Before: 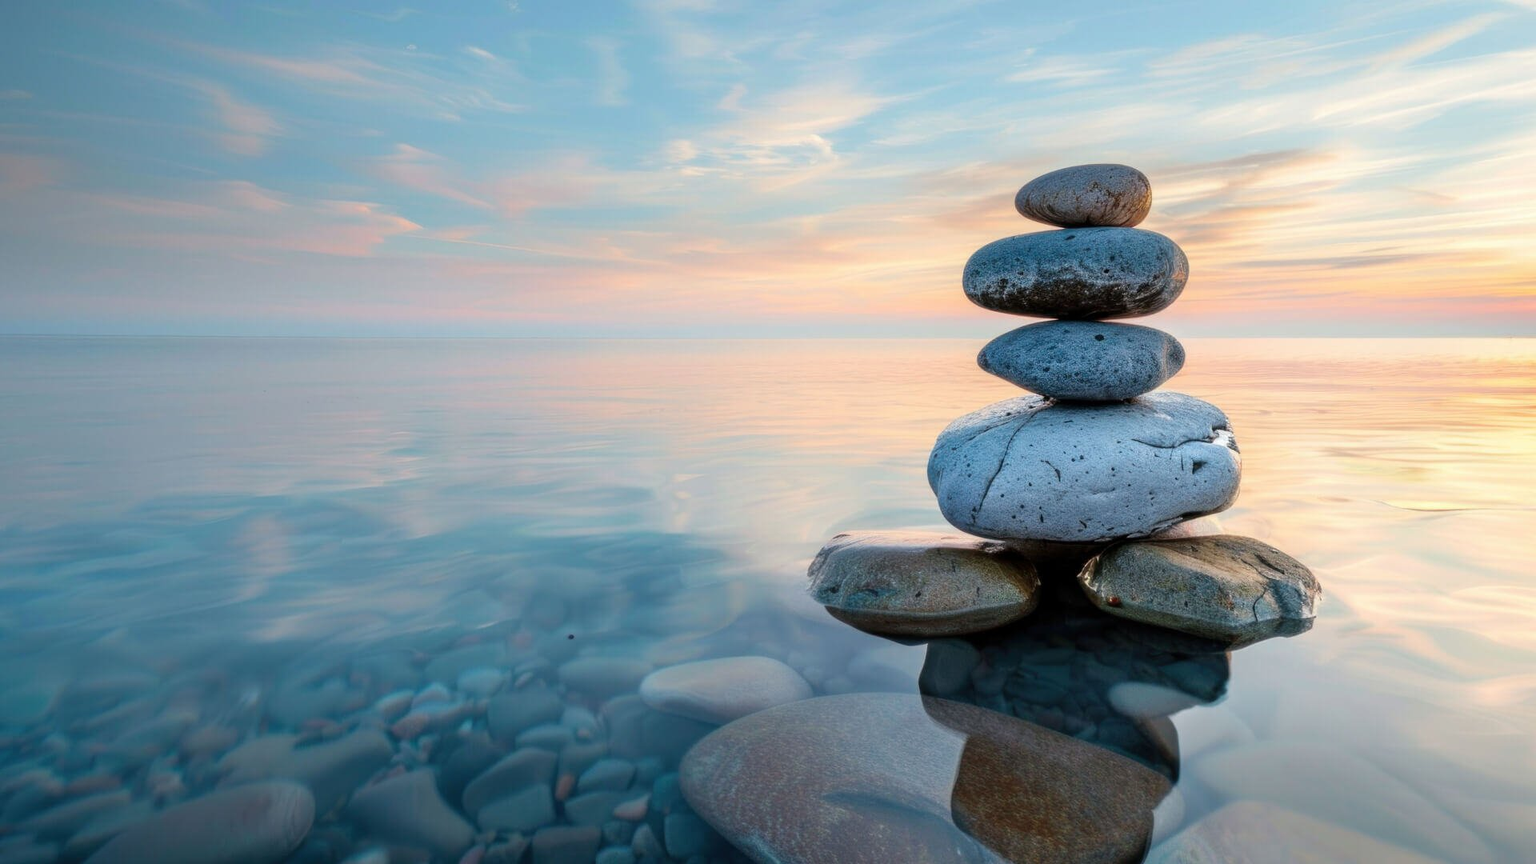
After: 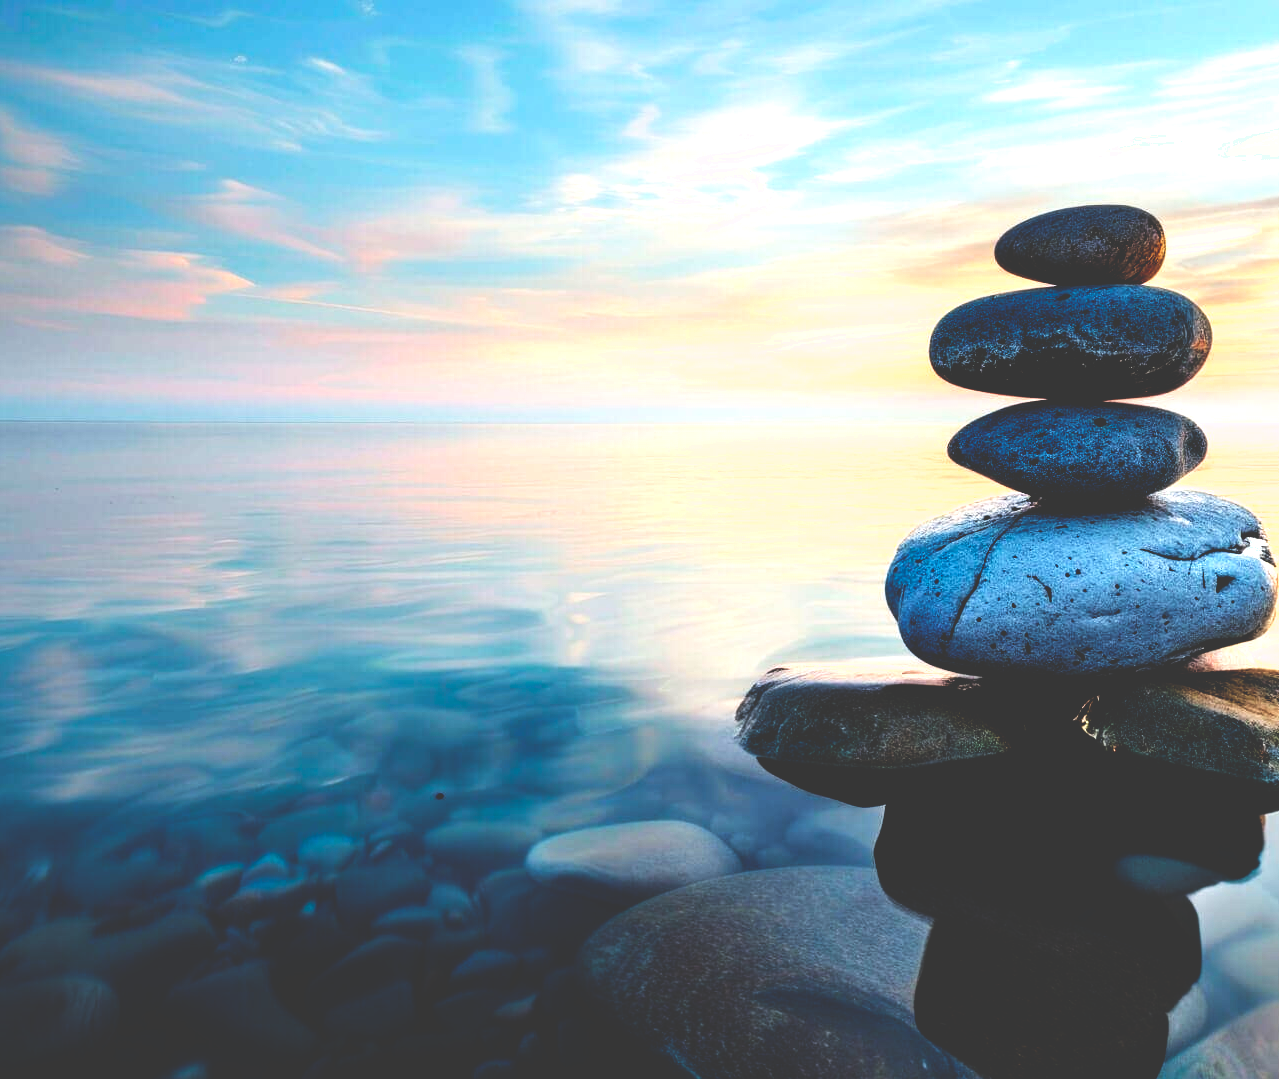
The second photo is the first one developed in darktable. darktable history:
base curve: curves: ch0 [(0, 0.036) (0.083, 0.04) (0.804, 1)], preserve colors none
tone equalizer: -8 EV -0.417 EV, -7 EV -0.389 EV, -6 EV -0.333 EV, -5 EV -0.222 EV, -3 EV 0.222 EV, -2 EV 0.333 EV, -1 EV 0.389 EV, +0 EV 0.417 EV, edges refinement/feathering 500, mask exposure compensation -1.57 EV, preserve details no
crop and rotate: left 14.292%, right 19.041%
